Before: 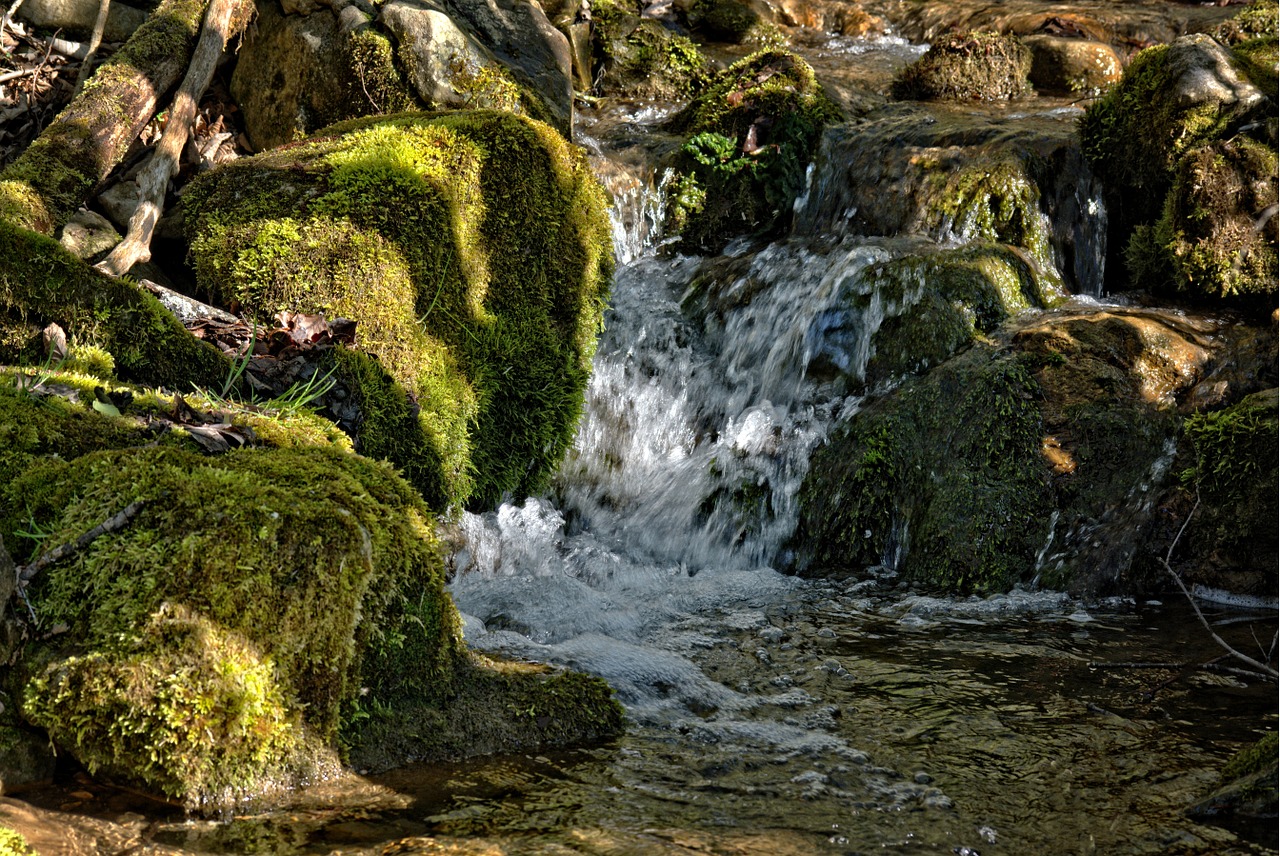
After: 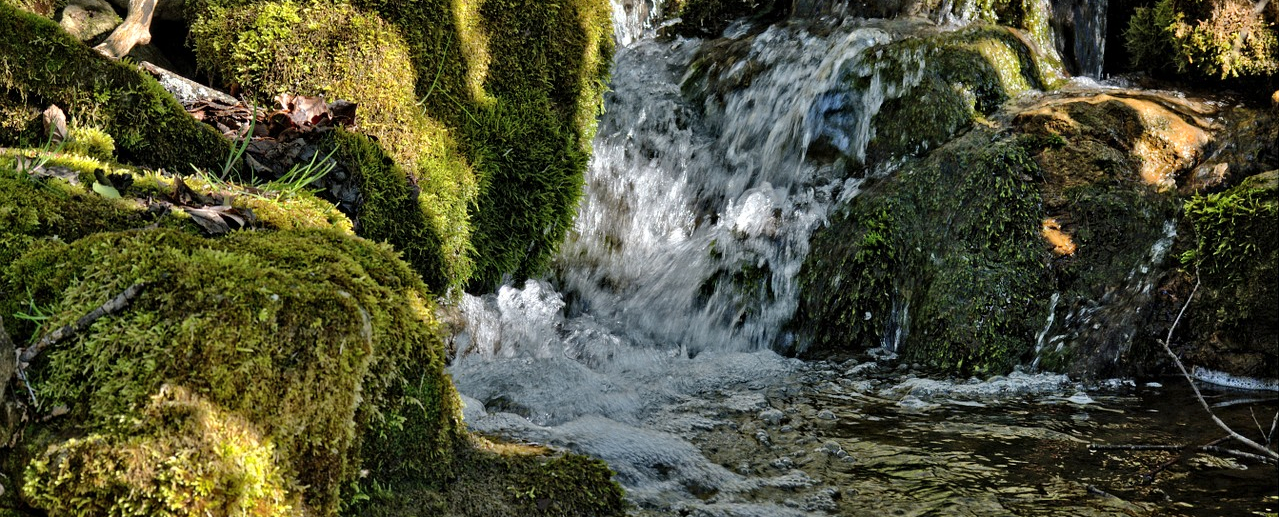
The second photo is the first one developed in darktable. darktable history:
crop and rotate: top 25.609%, bottom 13.936%
shadows and highlights: soften with gaussian
